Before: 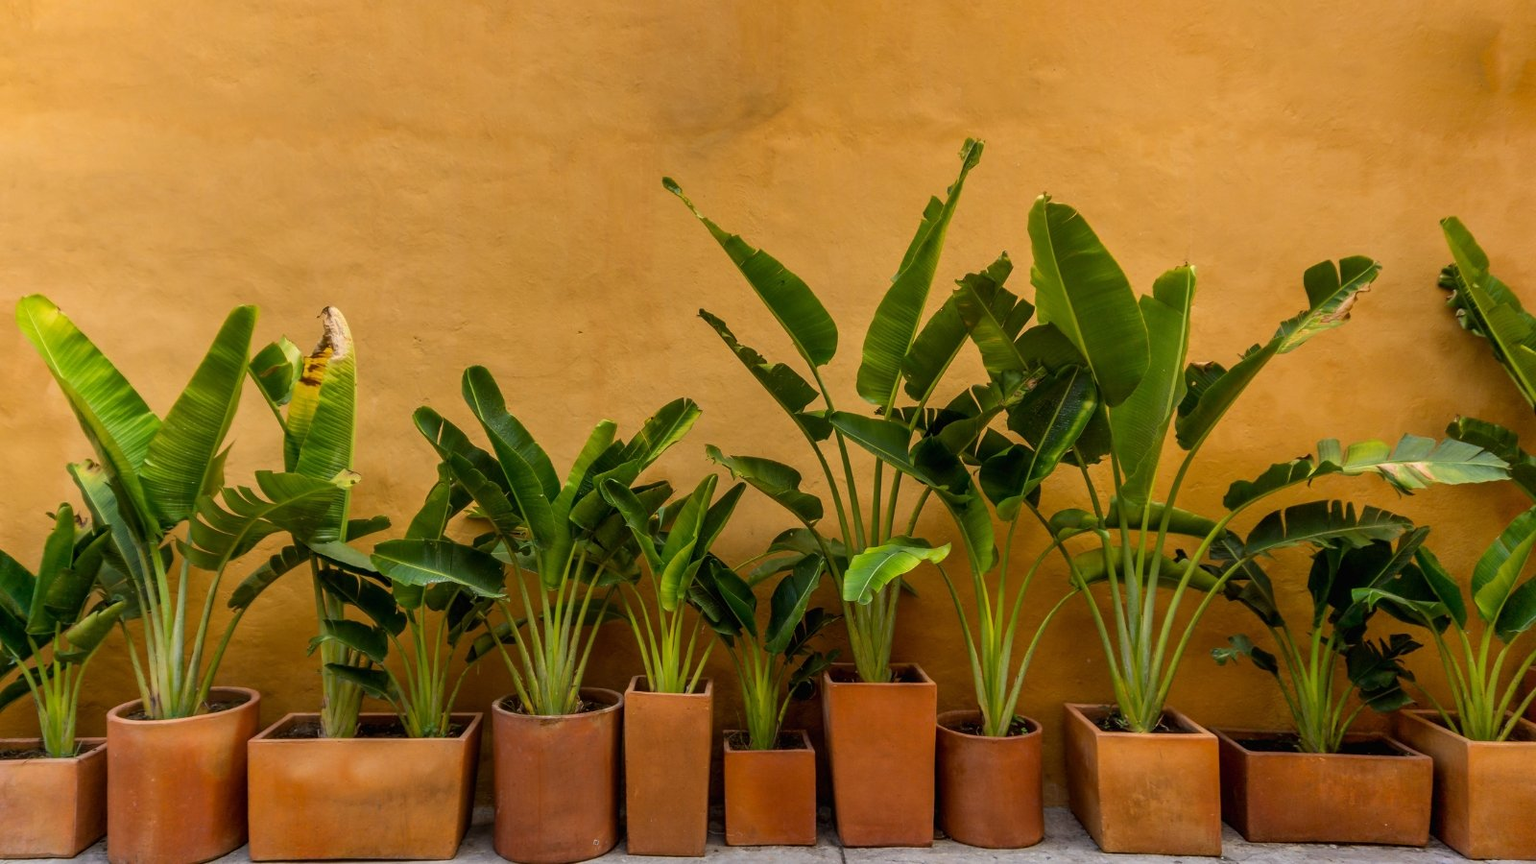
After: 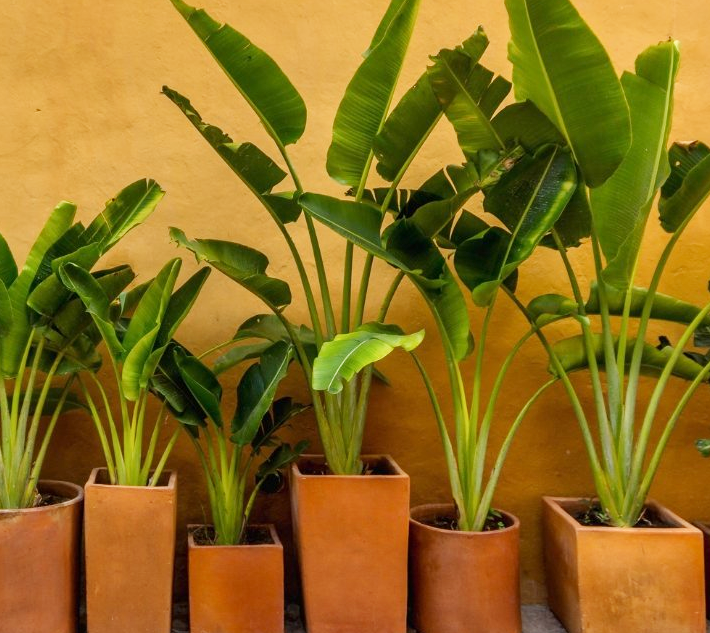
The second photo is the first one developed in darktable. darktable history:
base curve: curves: ch0 [(0, 0) (0.204, 0.334) (0.55, 0.733) (1, 1)], preserve colors none
crop: left 35.432%, top 26.233%, right 20.145%, bottom 3.432%
